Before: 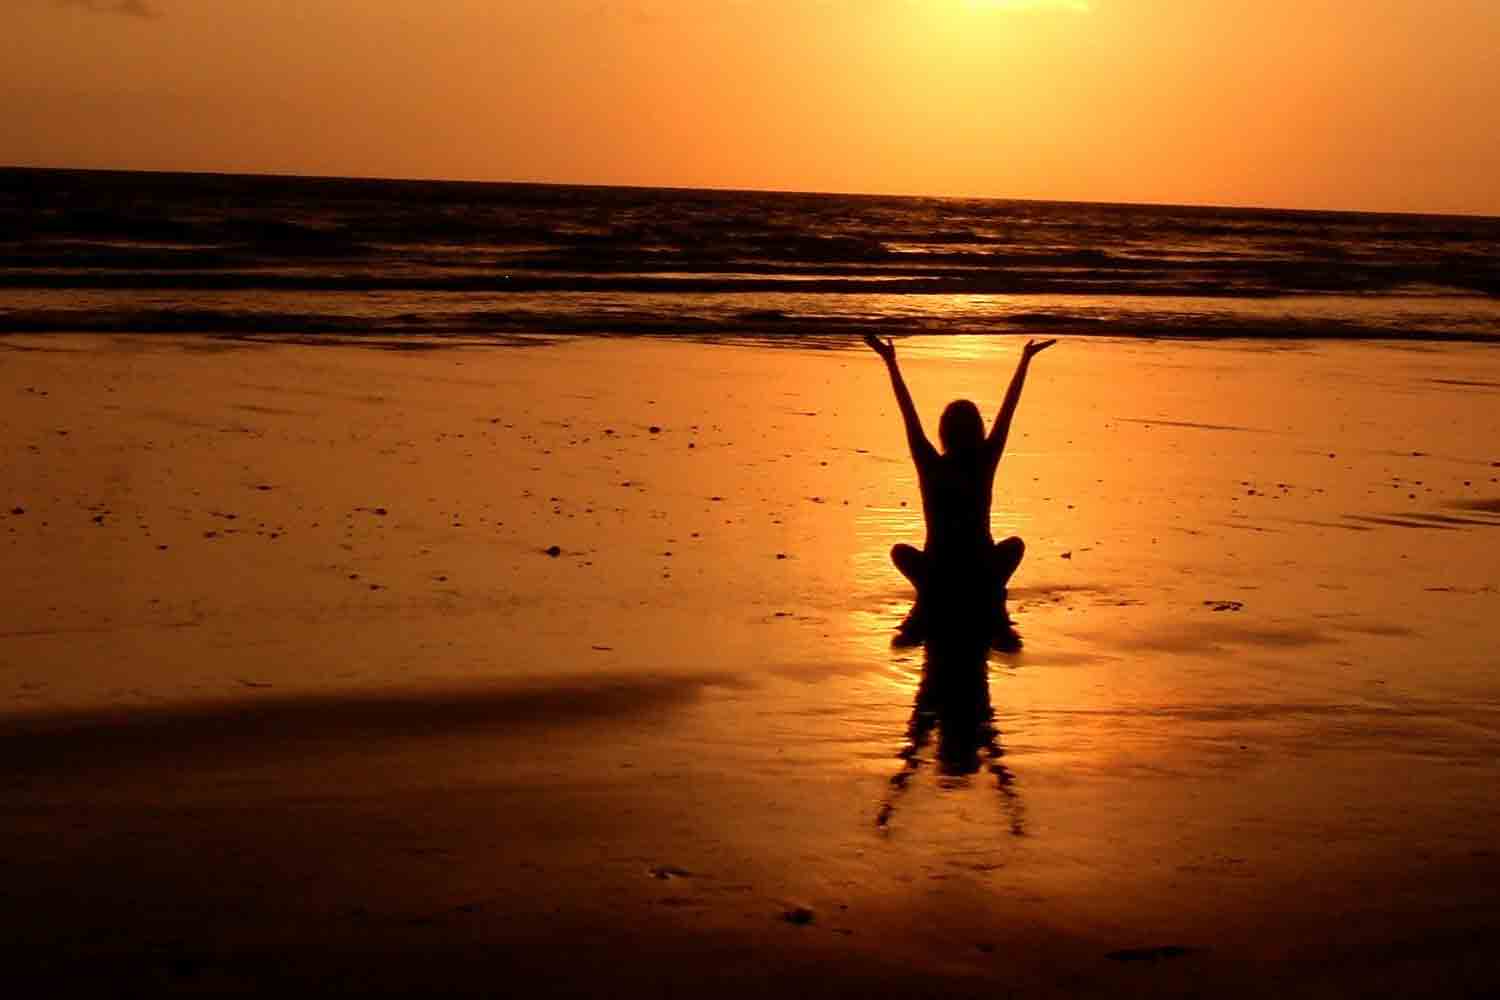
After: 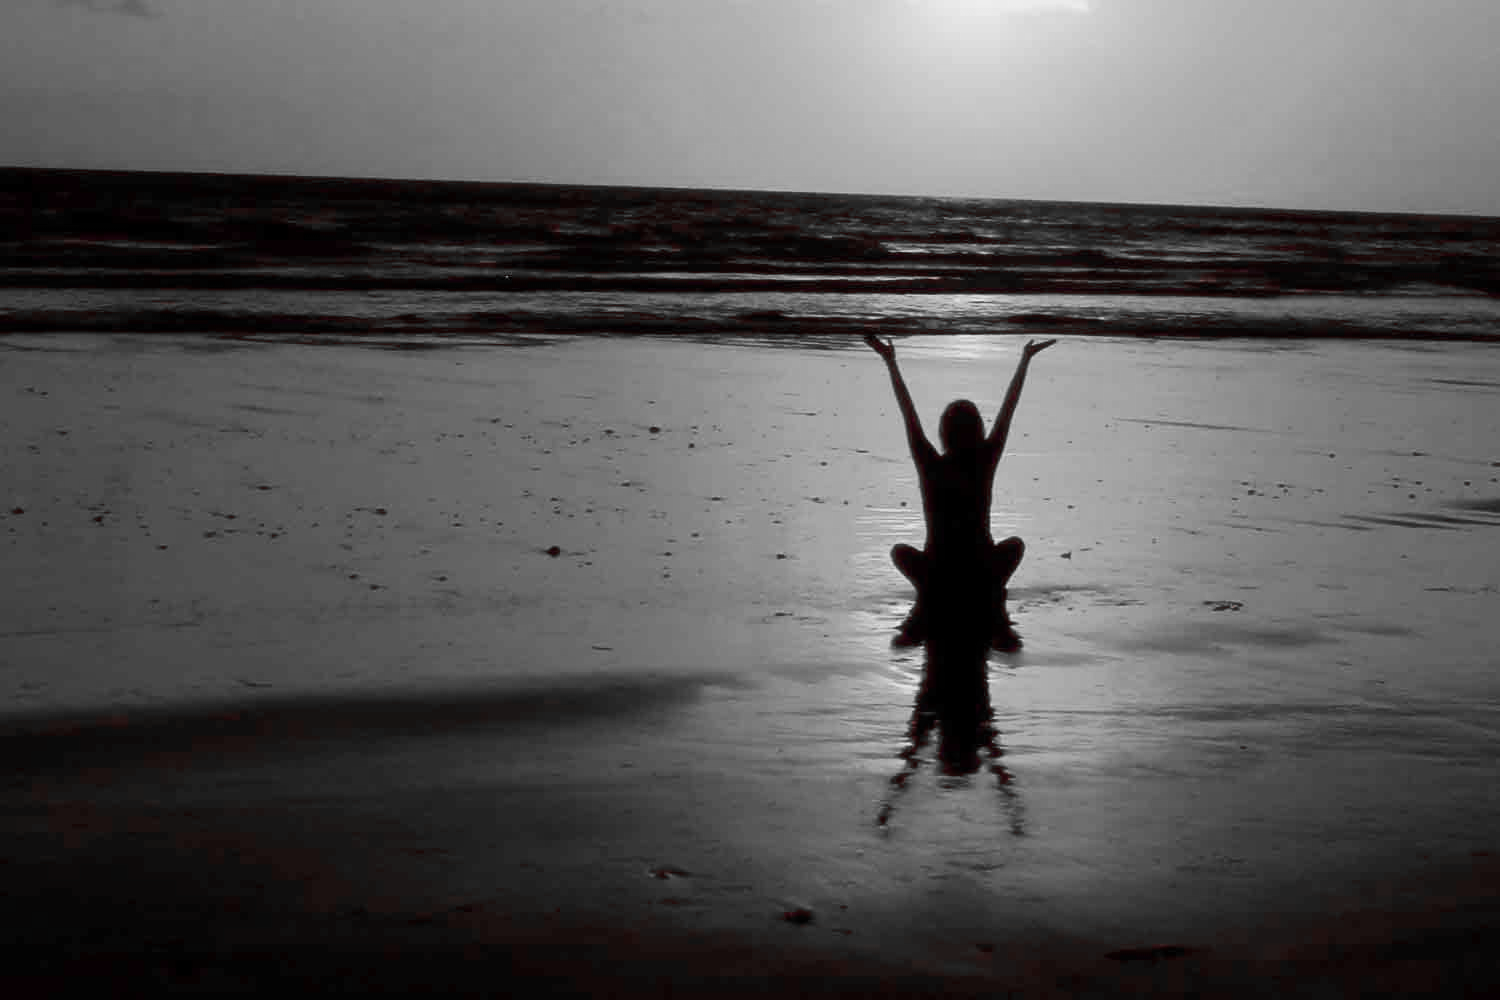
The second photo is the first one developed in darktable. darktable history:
color zones: curves: ch0 [(0, 0.6) (0.129, 0.508) (0.193, 0.483) (0.429, 0.5) (0.571, 0.5) (0.714, 0.5) (0.857, 0.5) (1, 0.6)]; ch1 [(0, 0.481) (0.112, 0.245) (0.213, 0.223) (0.429, 0.233) (0.571, 0.231) (0.683, 0.242) (0.857, 0.296) (1, 0.481)], mix 101.21%
